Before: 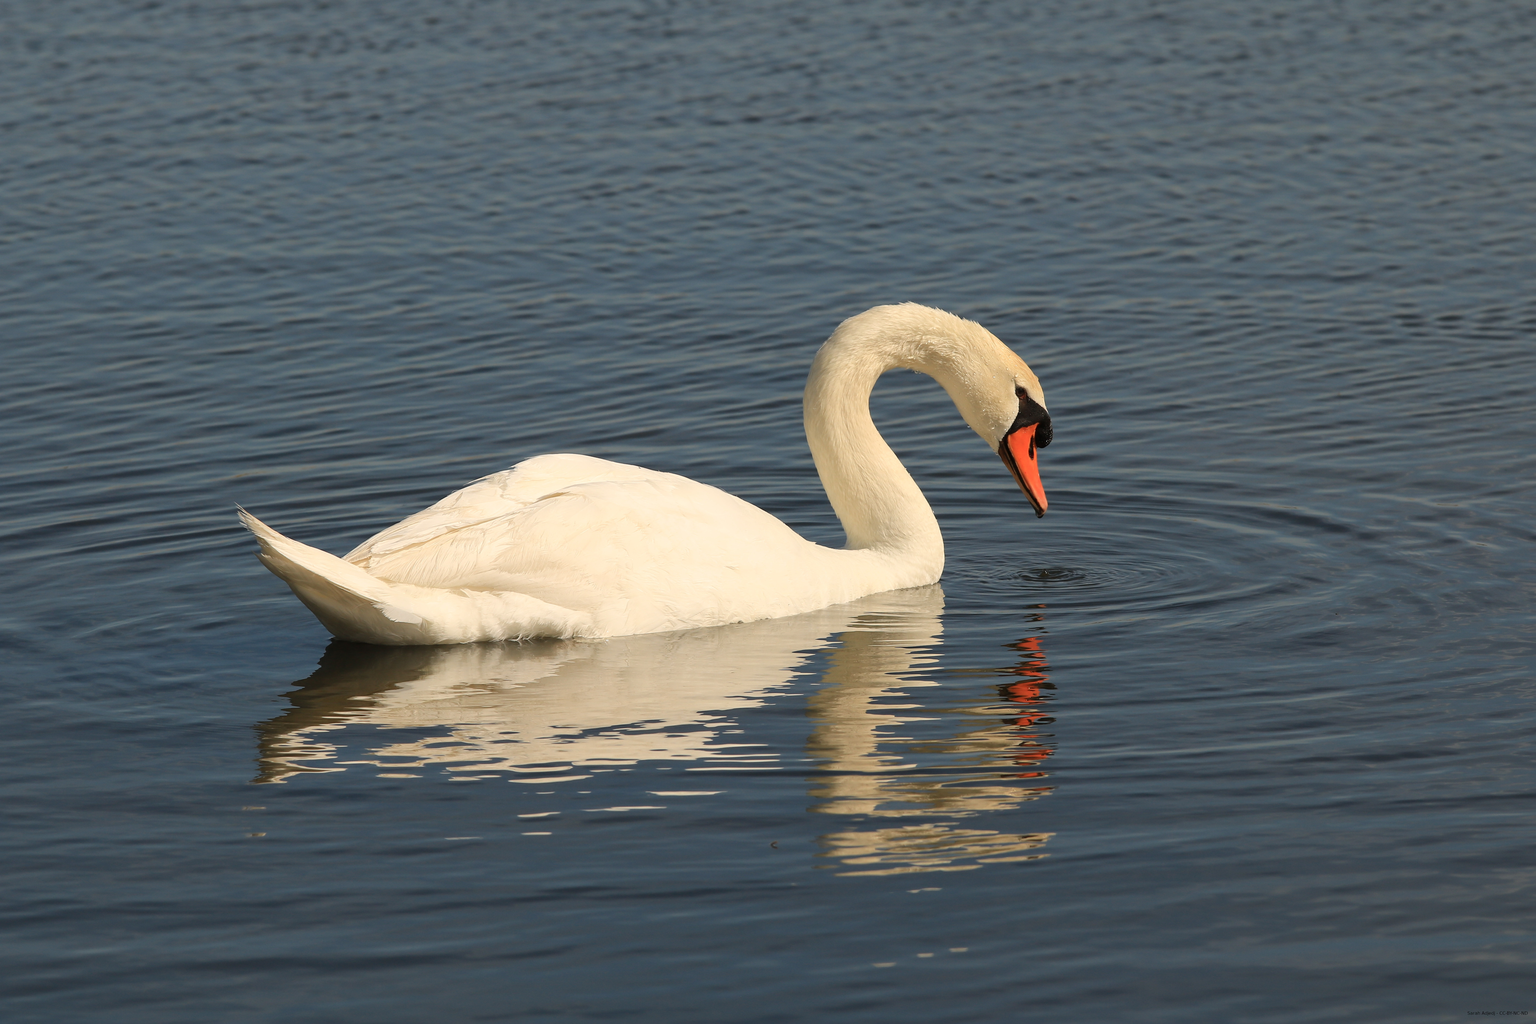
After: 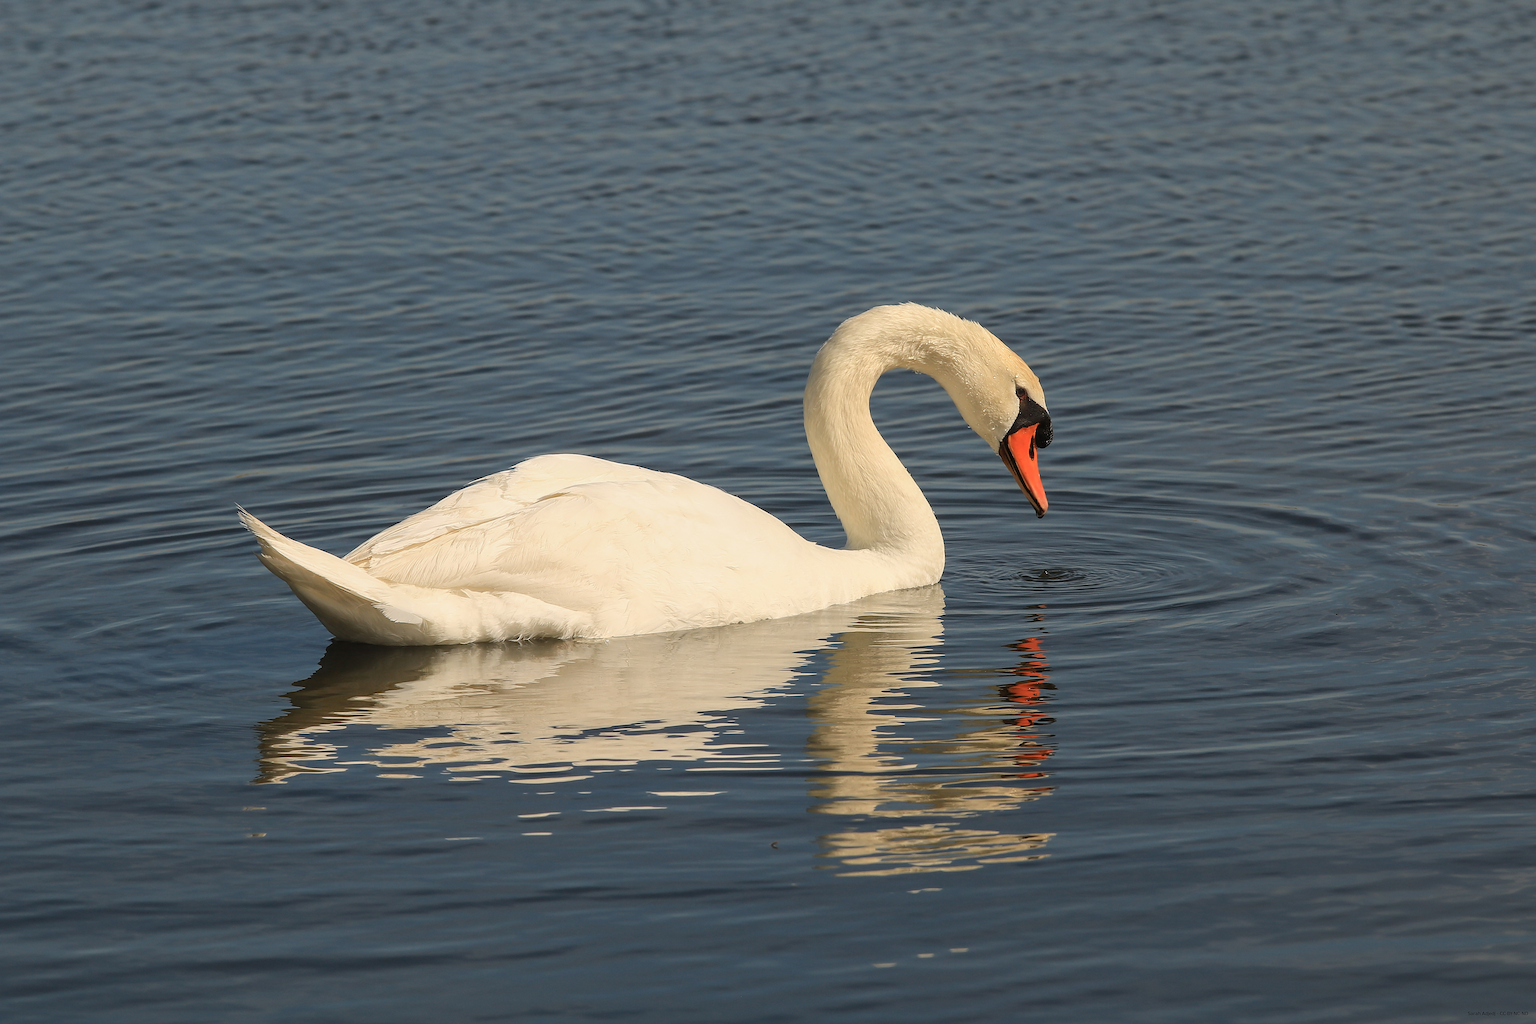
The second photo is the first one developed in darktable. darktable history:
local contrast: detail 109%
sharpen: on, module defaults
exposure: black level correction 0.001, compensate exposure bias true, compensate highlight preservation false
